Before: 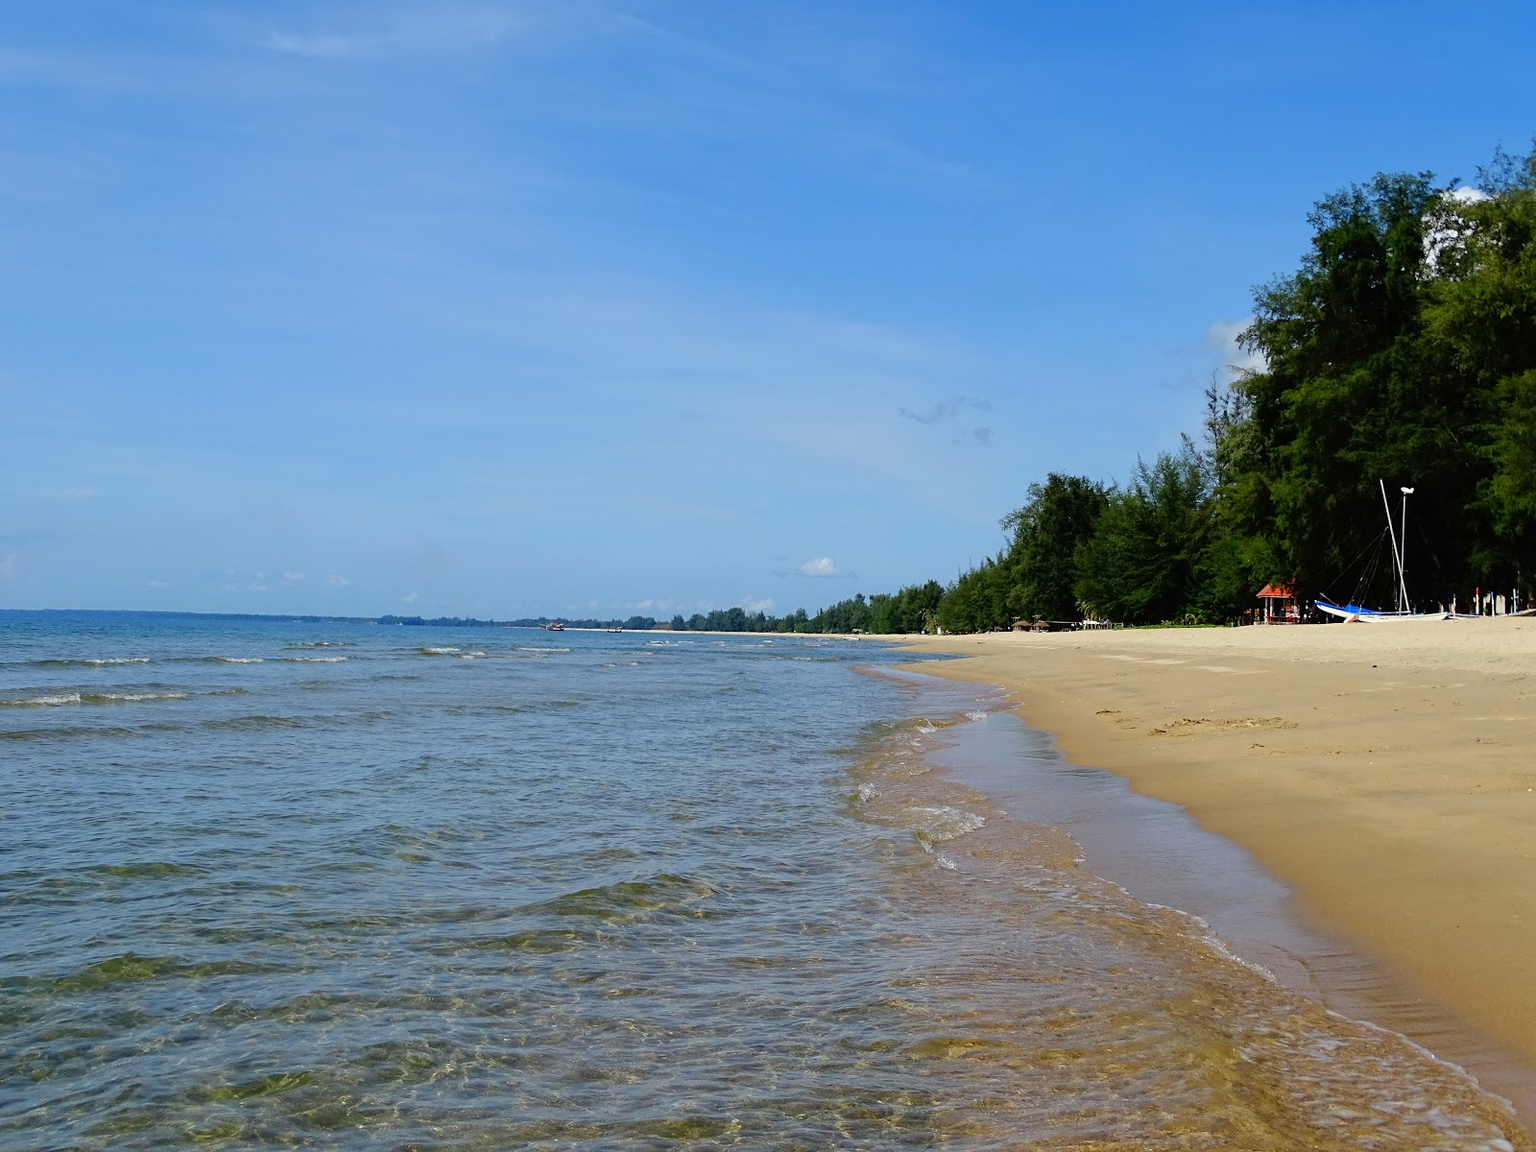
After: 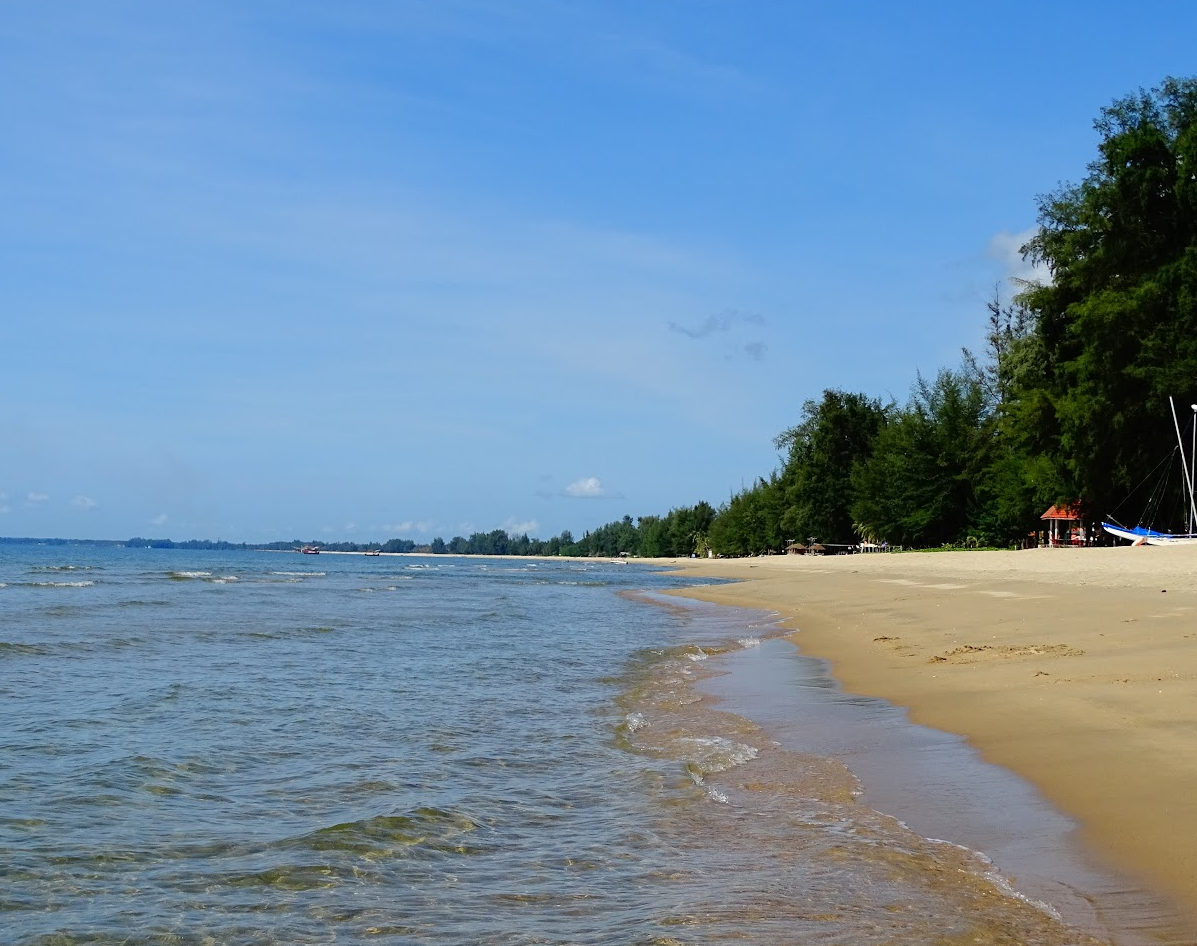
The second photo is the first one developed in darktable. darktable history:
crop: left 16.768%, top 8.653%, right 8.362%, bottom 12.485%
